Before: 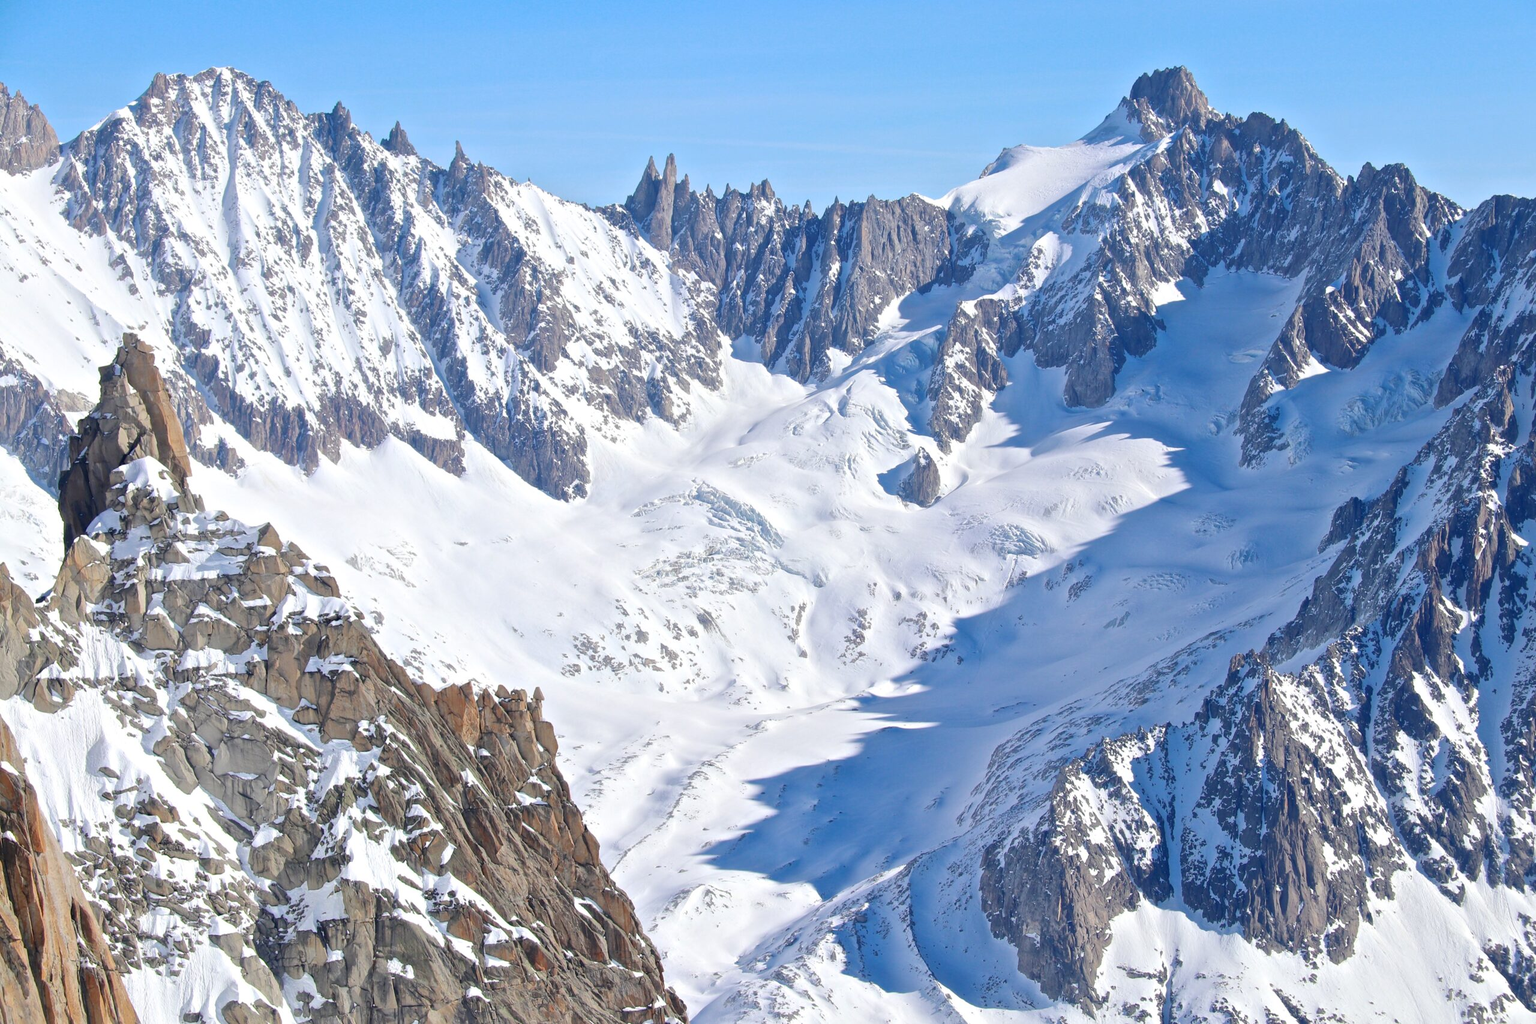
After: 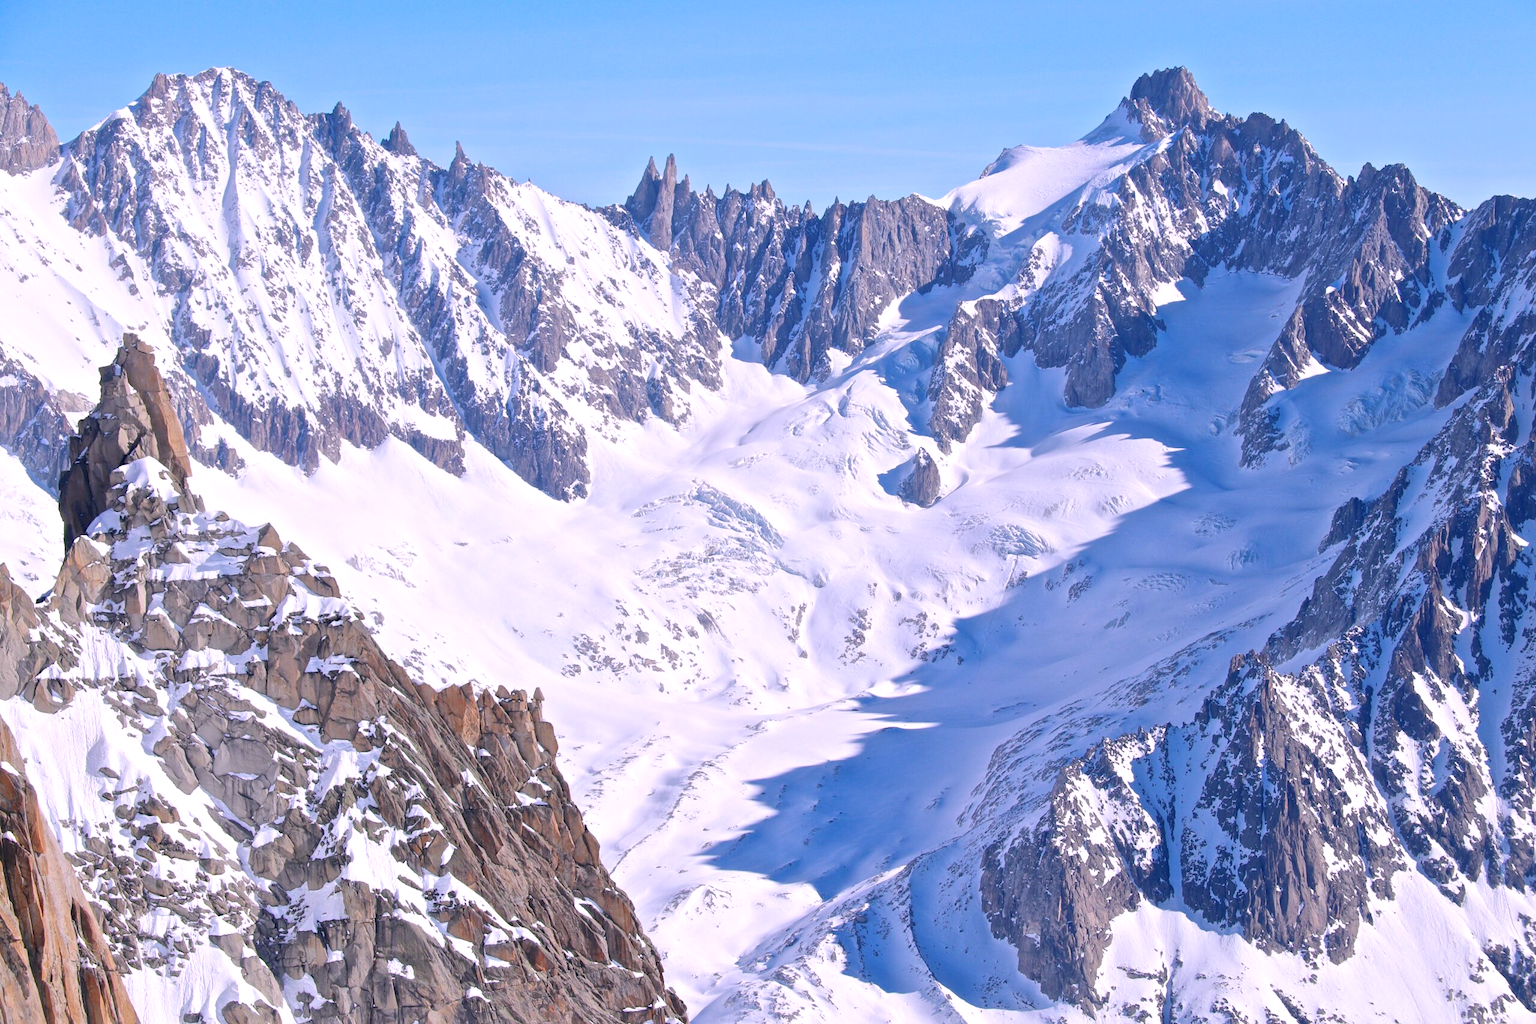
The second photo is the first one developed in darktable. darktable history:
white balance: red 1.066, blue 1.119
